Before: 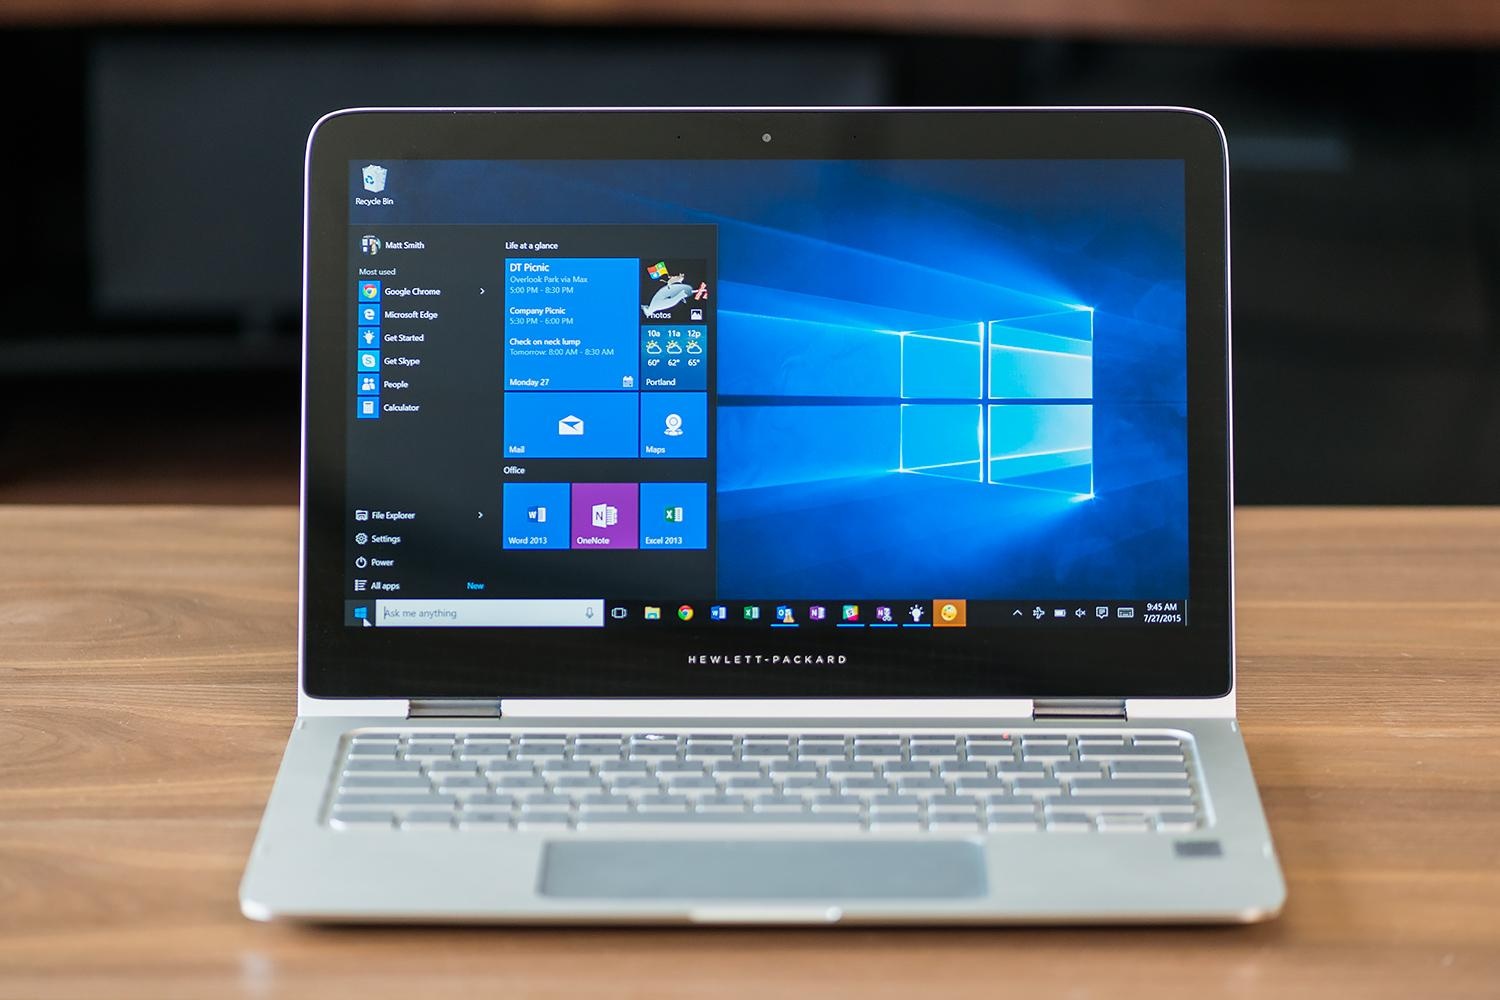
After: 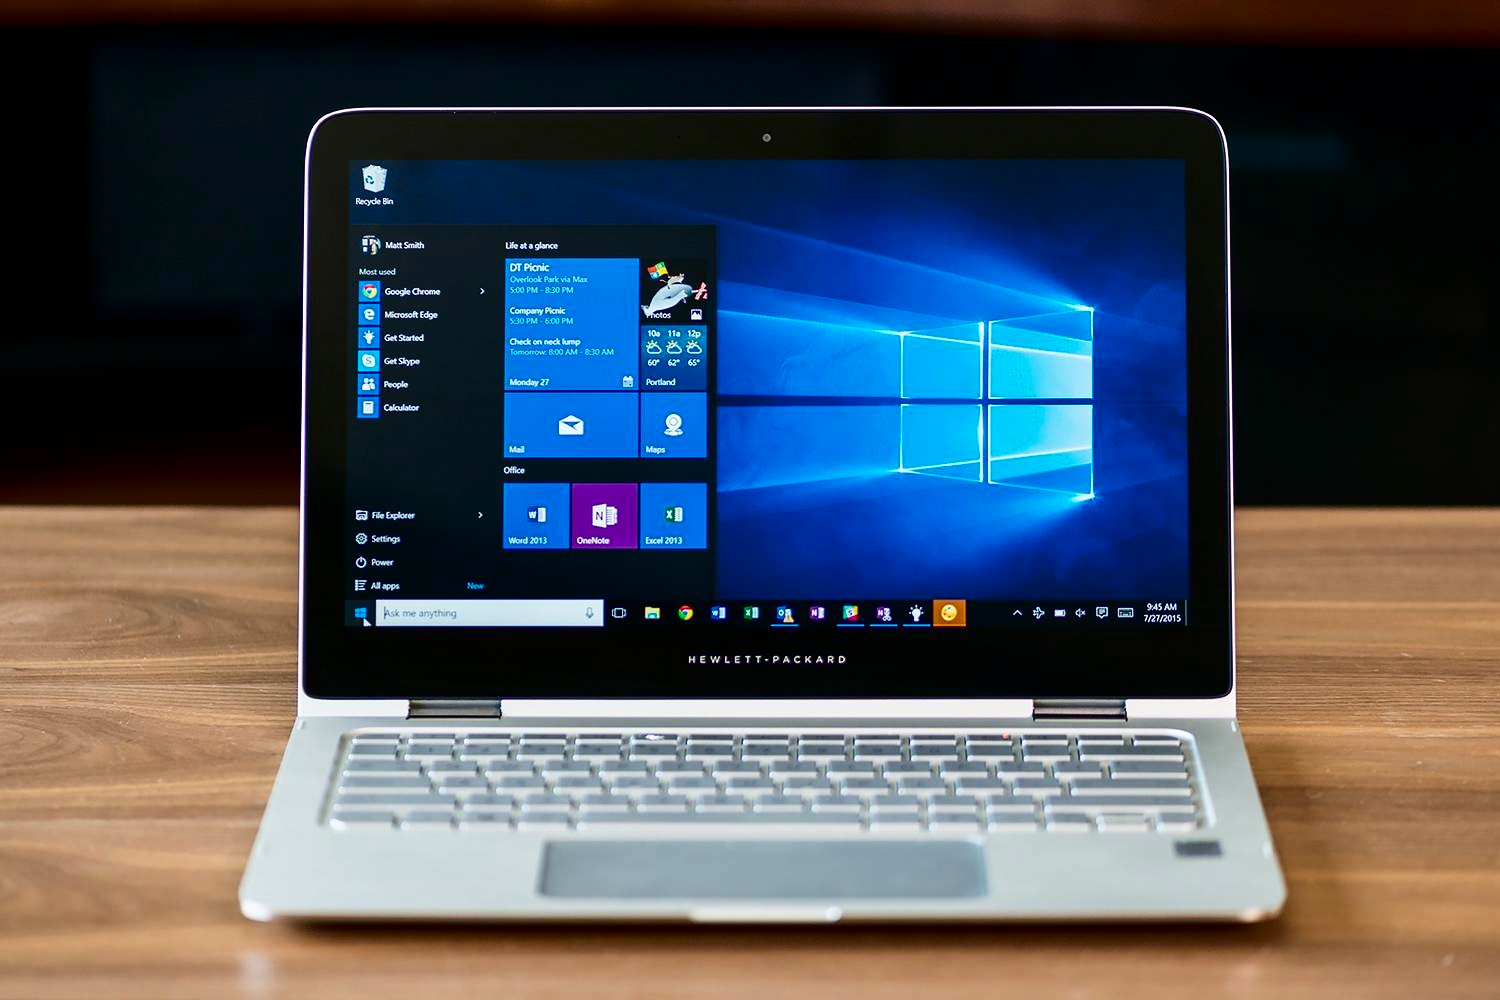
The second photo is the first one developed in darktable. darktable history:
contrast brightness saturation: contrast 0.24, brightness -0.24, saturation 0.14
tone equalizer: -8 EV -0.55 EV
